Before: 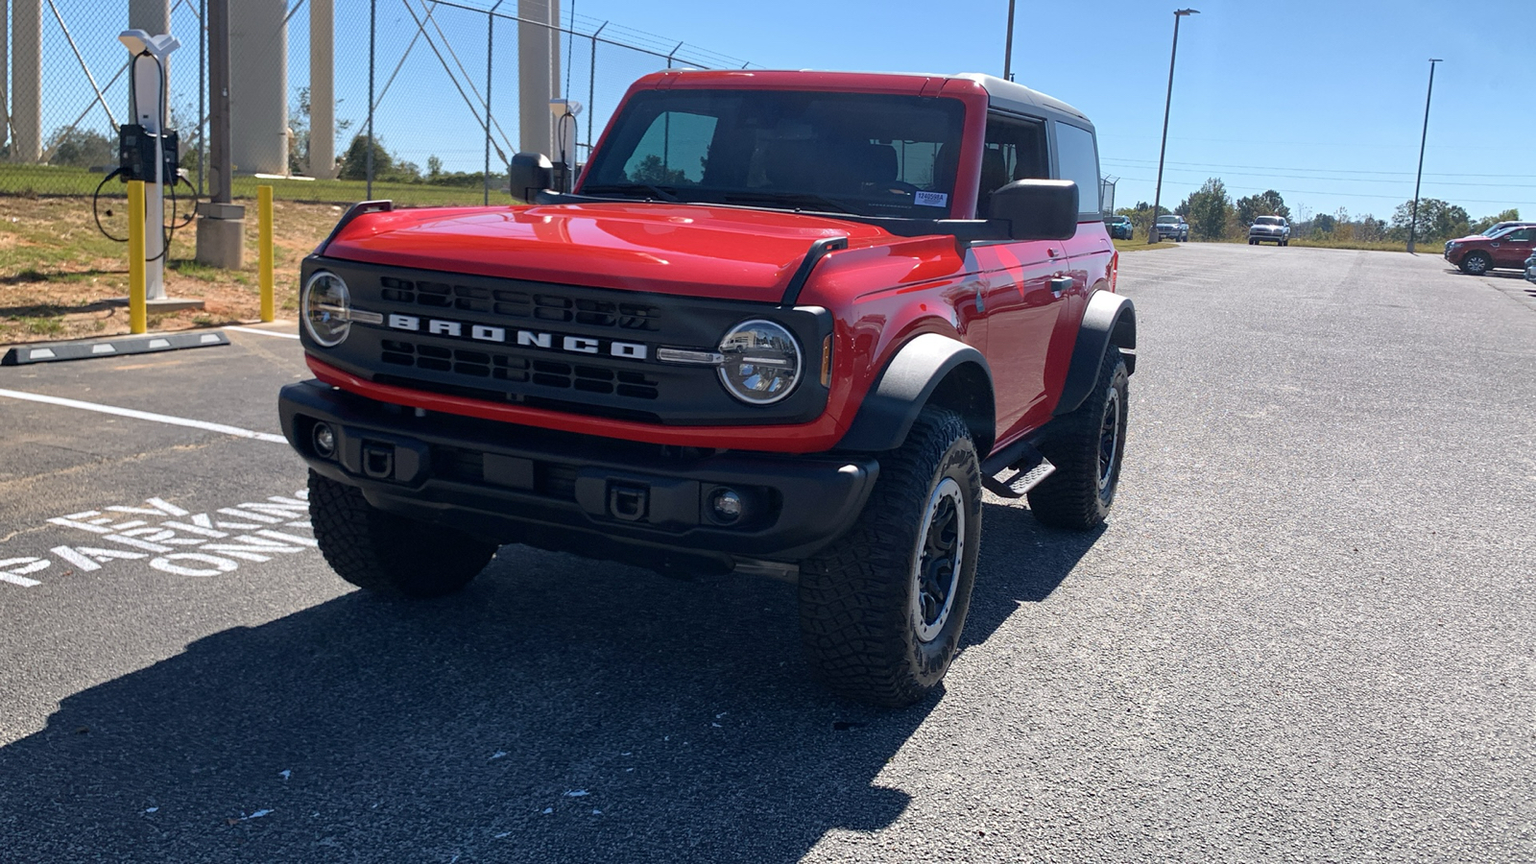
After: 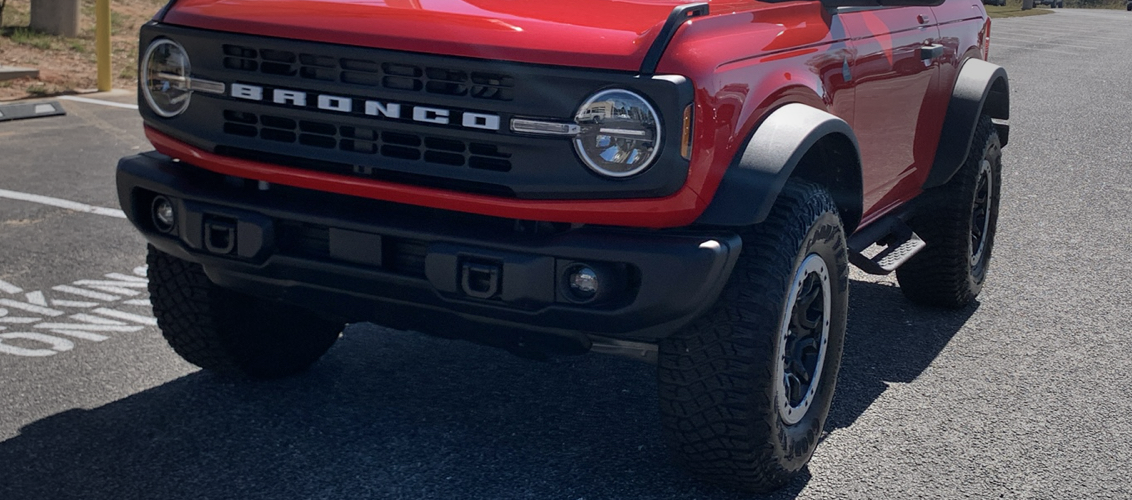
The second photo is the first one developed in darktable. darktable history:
vignetting: fall-off start 40.89%, fall-off radius 39.89%, brightness -0.414, saturation -0.294, center (-0.077, 0.062), unbound false
crop: left 10.891%, top 27.133%, right 18.324%, bottom 17.236%
